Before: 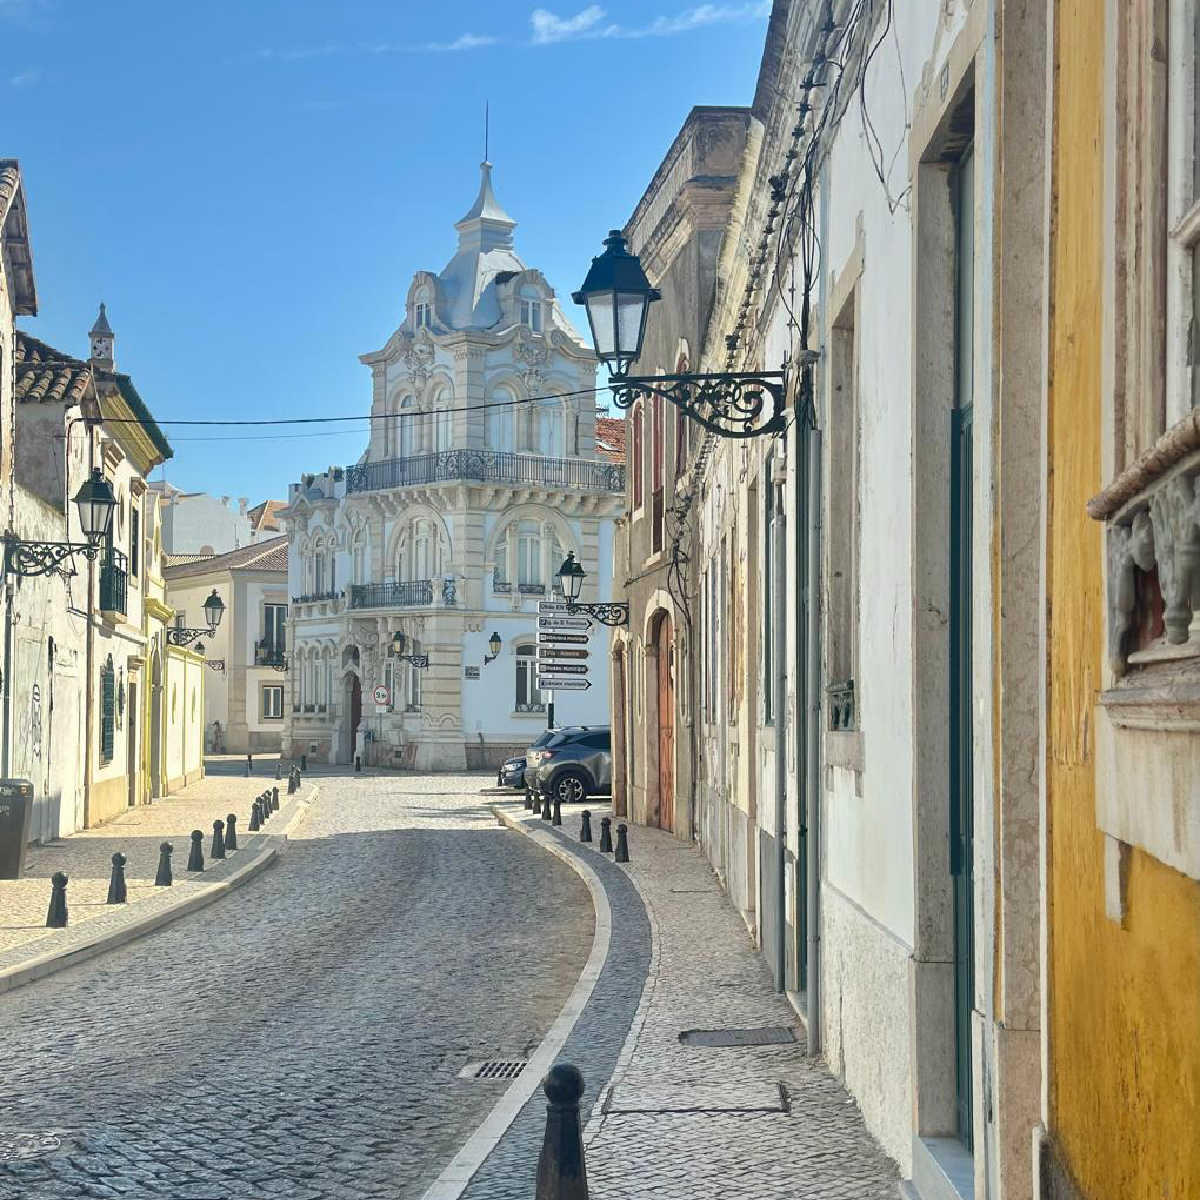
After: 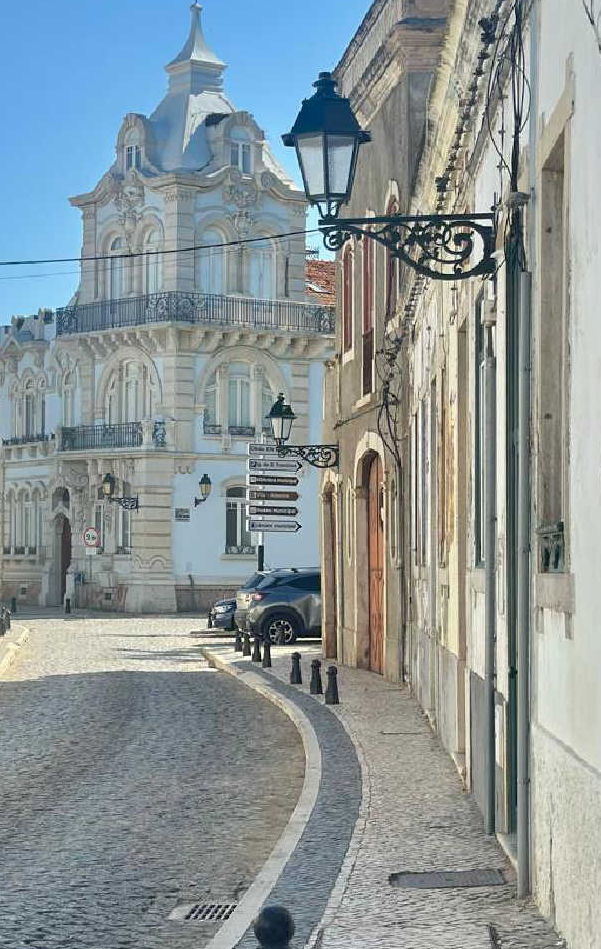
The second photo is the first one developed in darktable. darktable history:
crop and rotate: angle 0.013°, left 24.197%, top 13.22%, right 25.681%, bottom 7.638%
shadows and highlights: shadows 25.43, highlights -26.16
exposure: black level correction 0.001, compensate highlight preservation false
